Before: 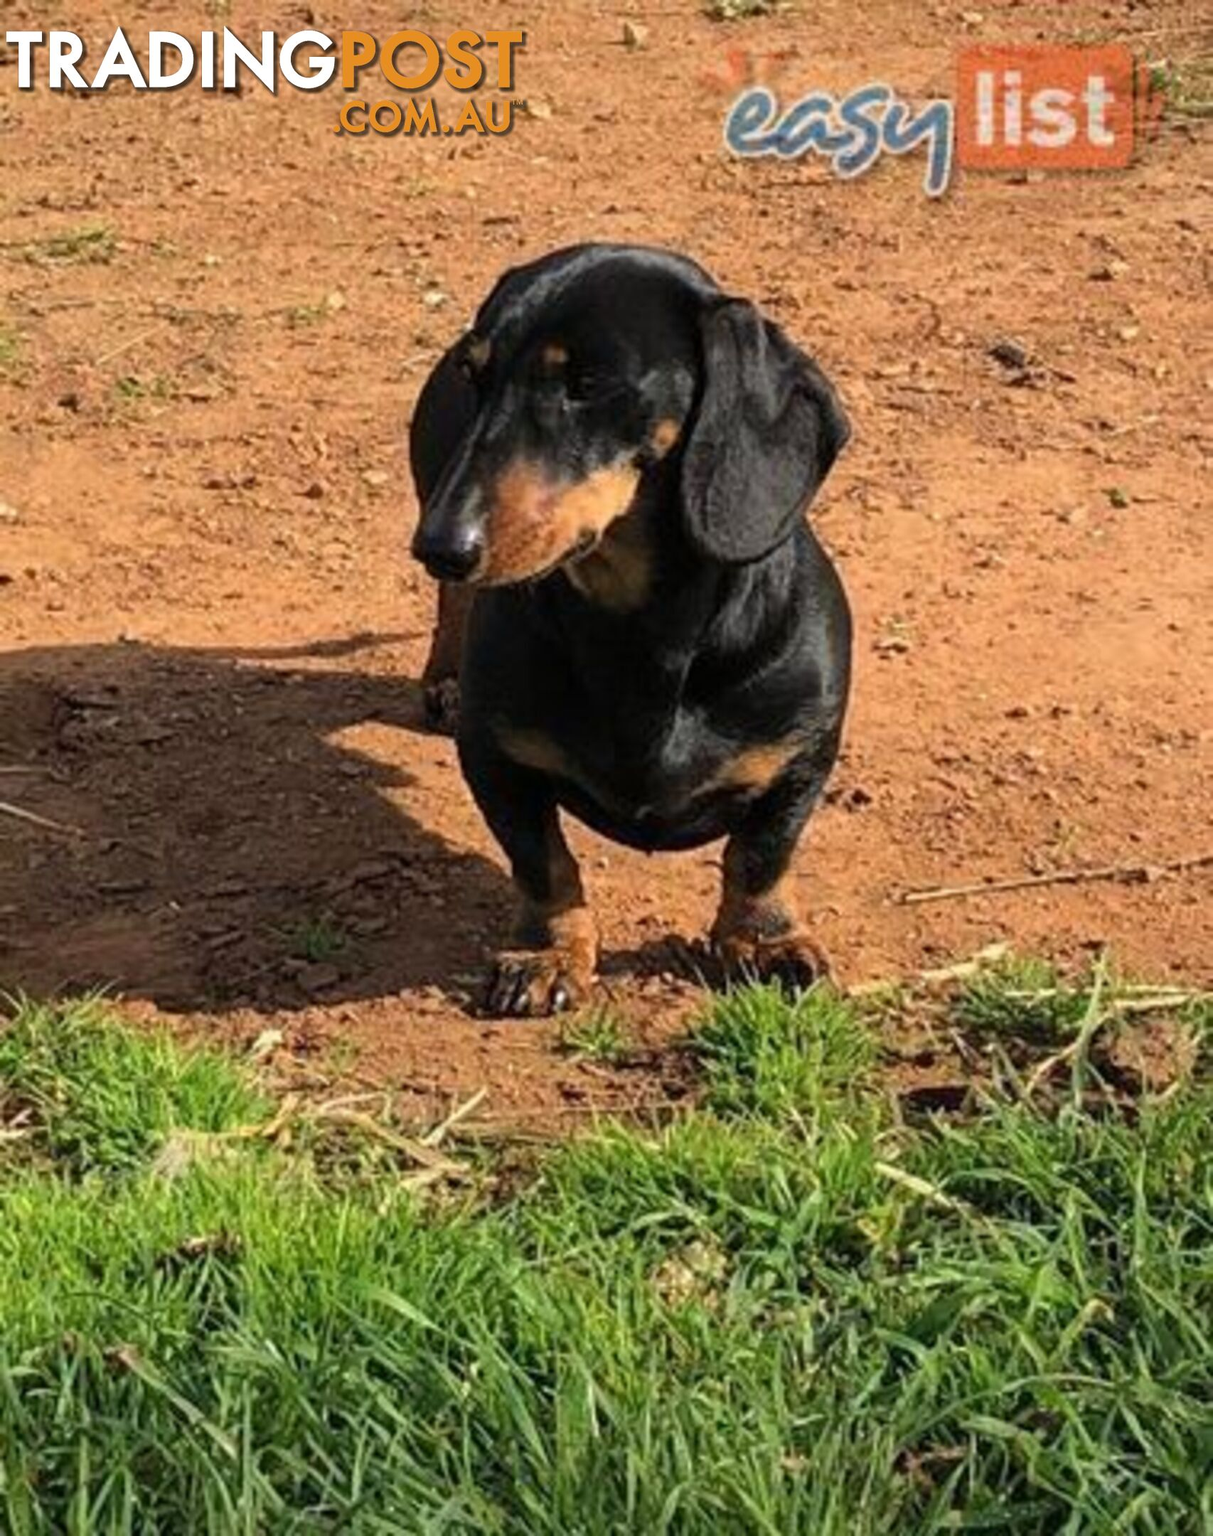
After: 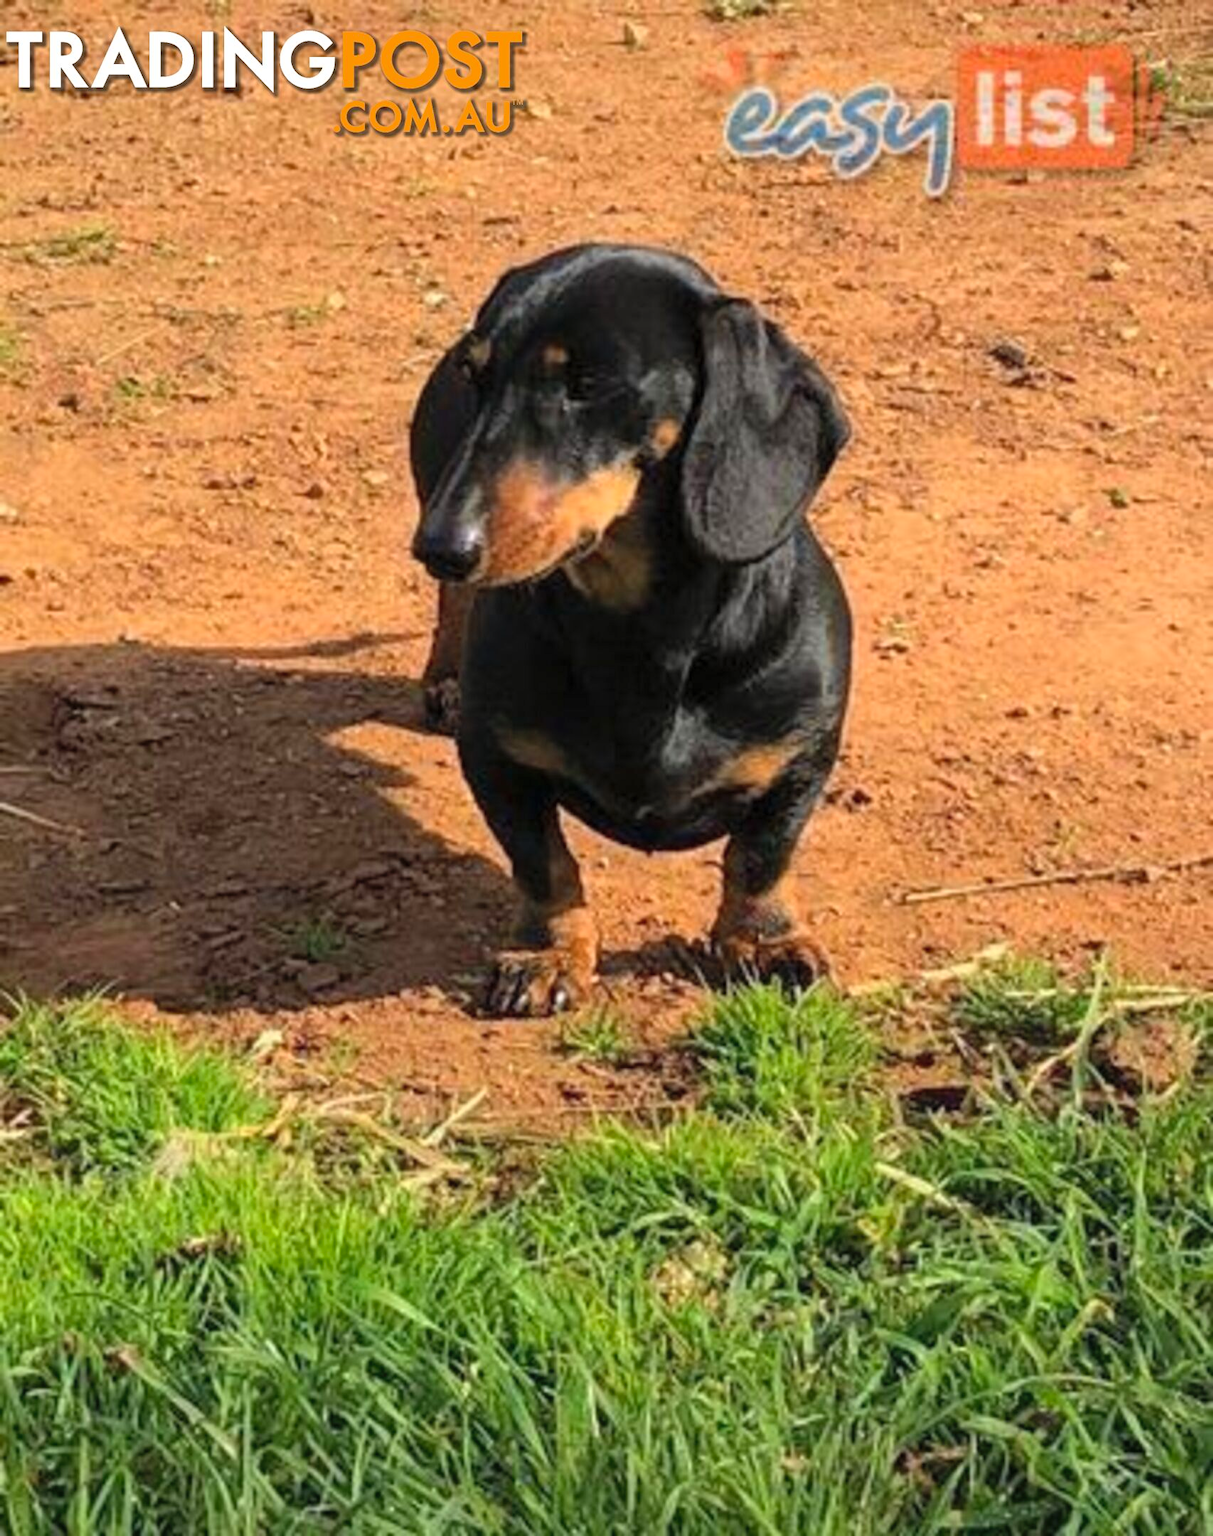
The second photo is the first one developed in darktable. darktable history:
contrast brightness saturation: brightness 0.09, saturation 0.193
